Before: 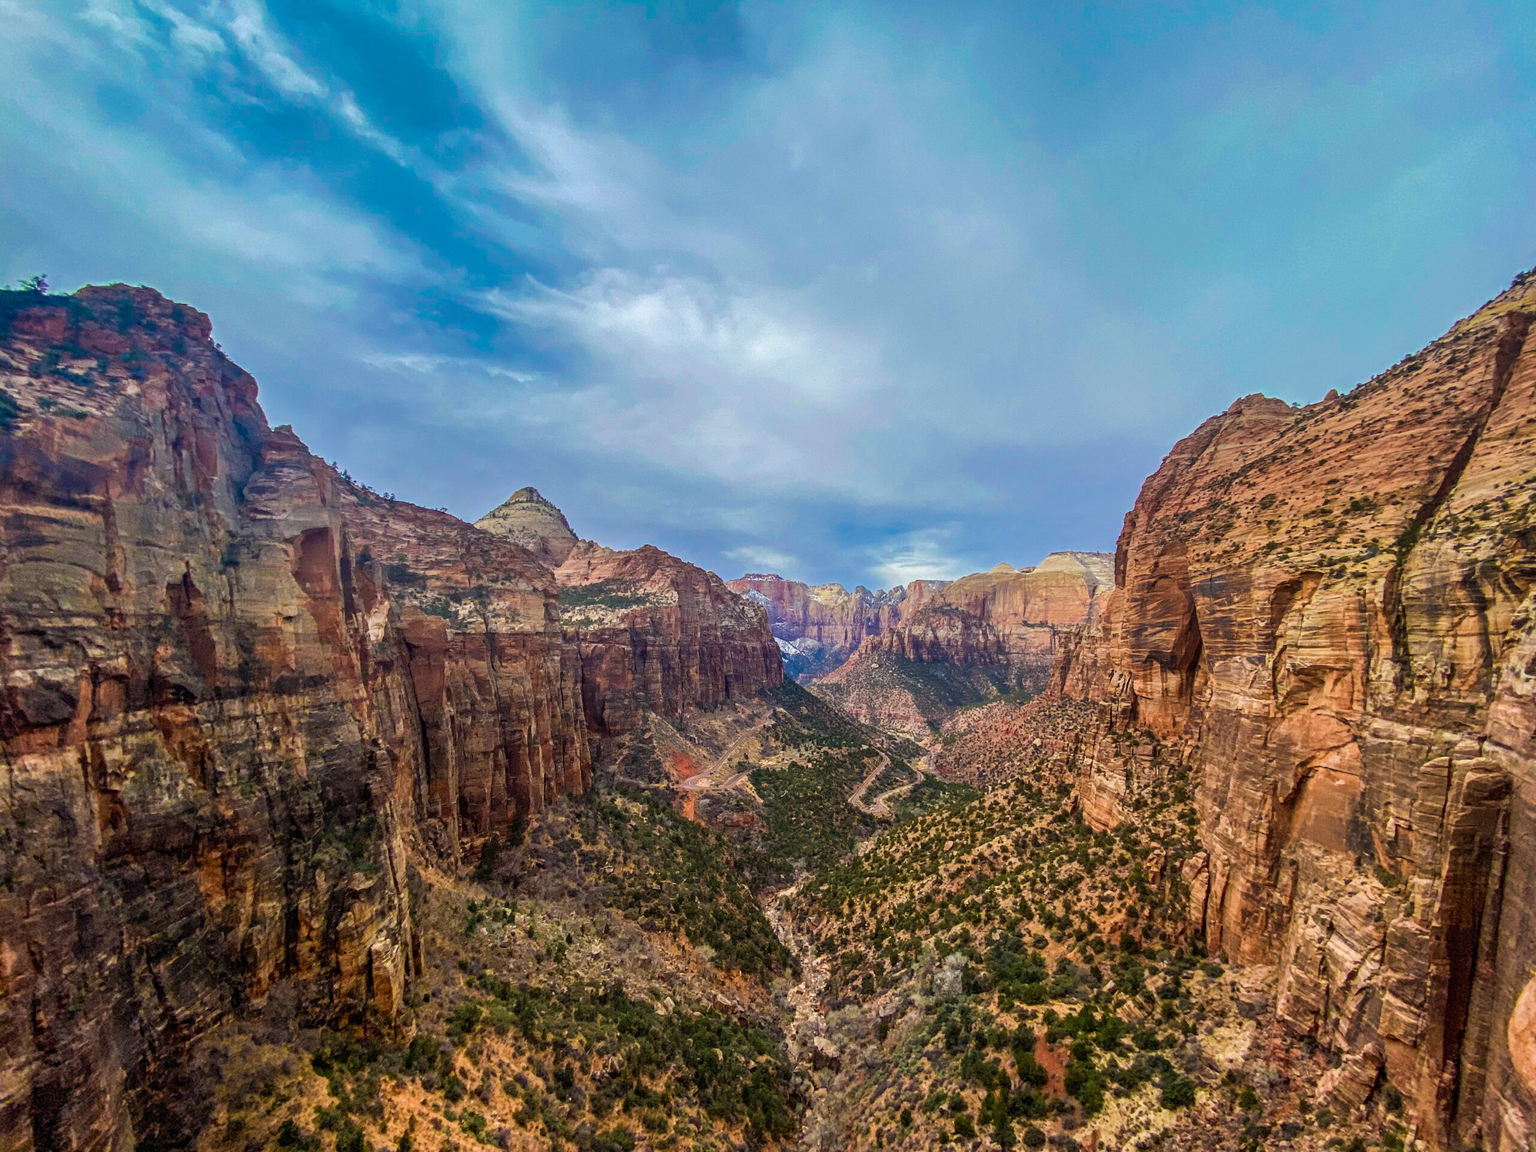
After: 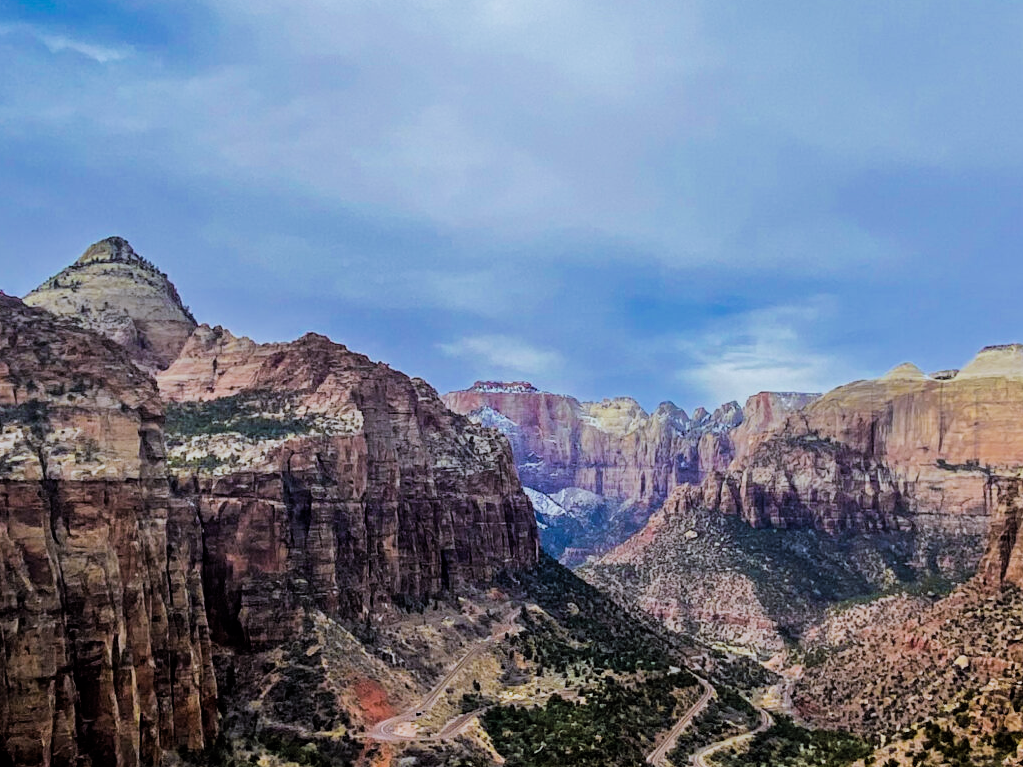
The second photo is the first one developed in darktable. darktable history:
white balance: red 0.924, blue 1.095
crop: left 30%, top 30%, right 30%, bottom 30%
filmic rgb: black relative exposure -5 EV, hardness 2.88, contrast 1.3, highlights saturation mix -10%
